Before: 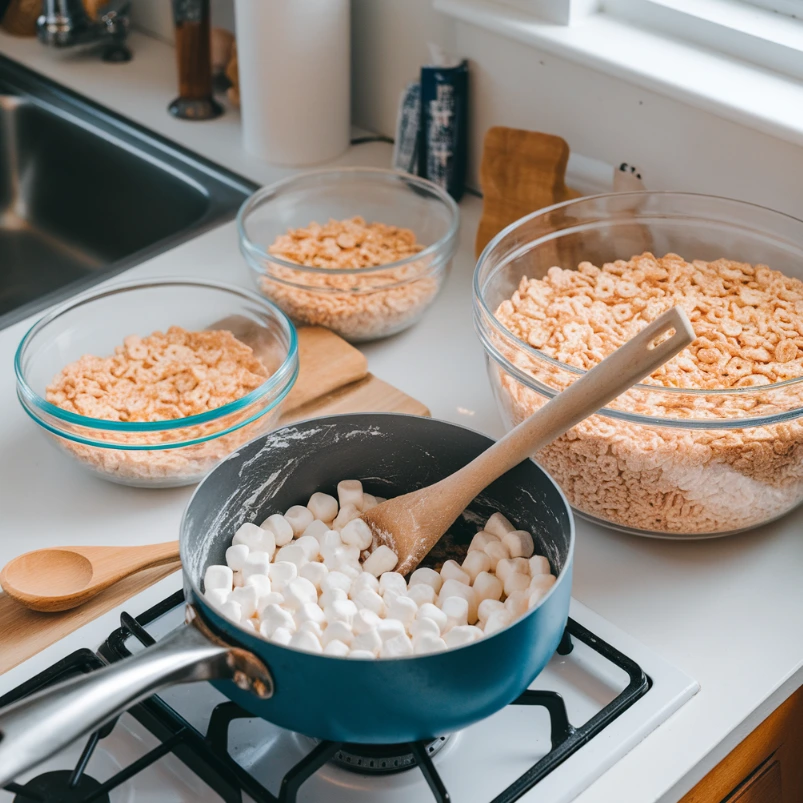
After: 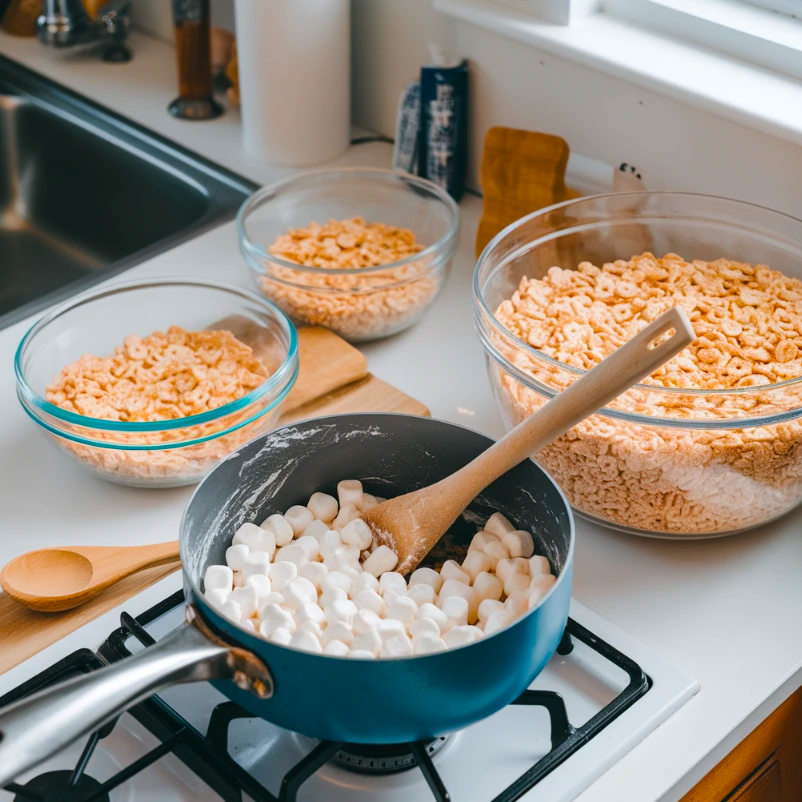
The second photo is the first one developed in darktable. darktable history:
color balance rgb: perceptual saturation grading › global saturation 29.433%
